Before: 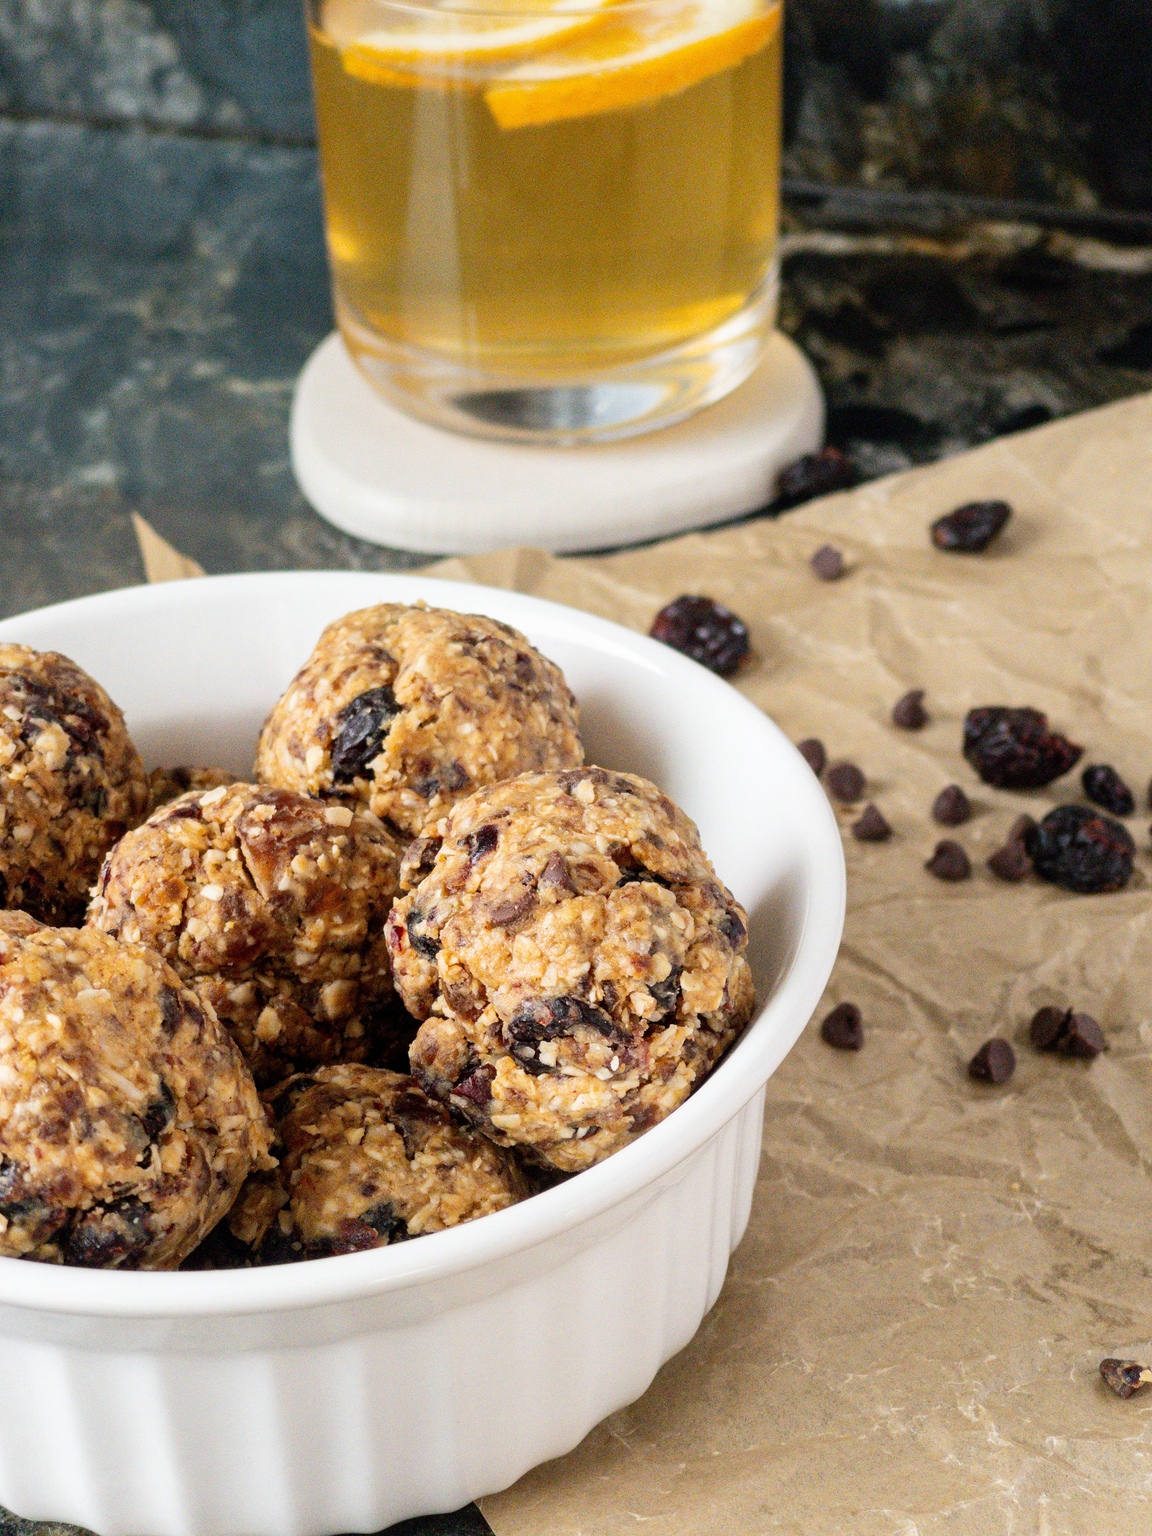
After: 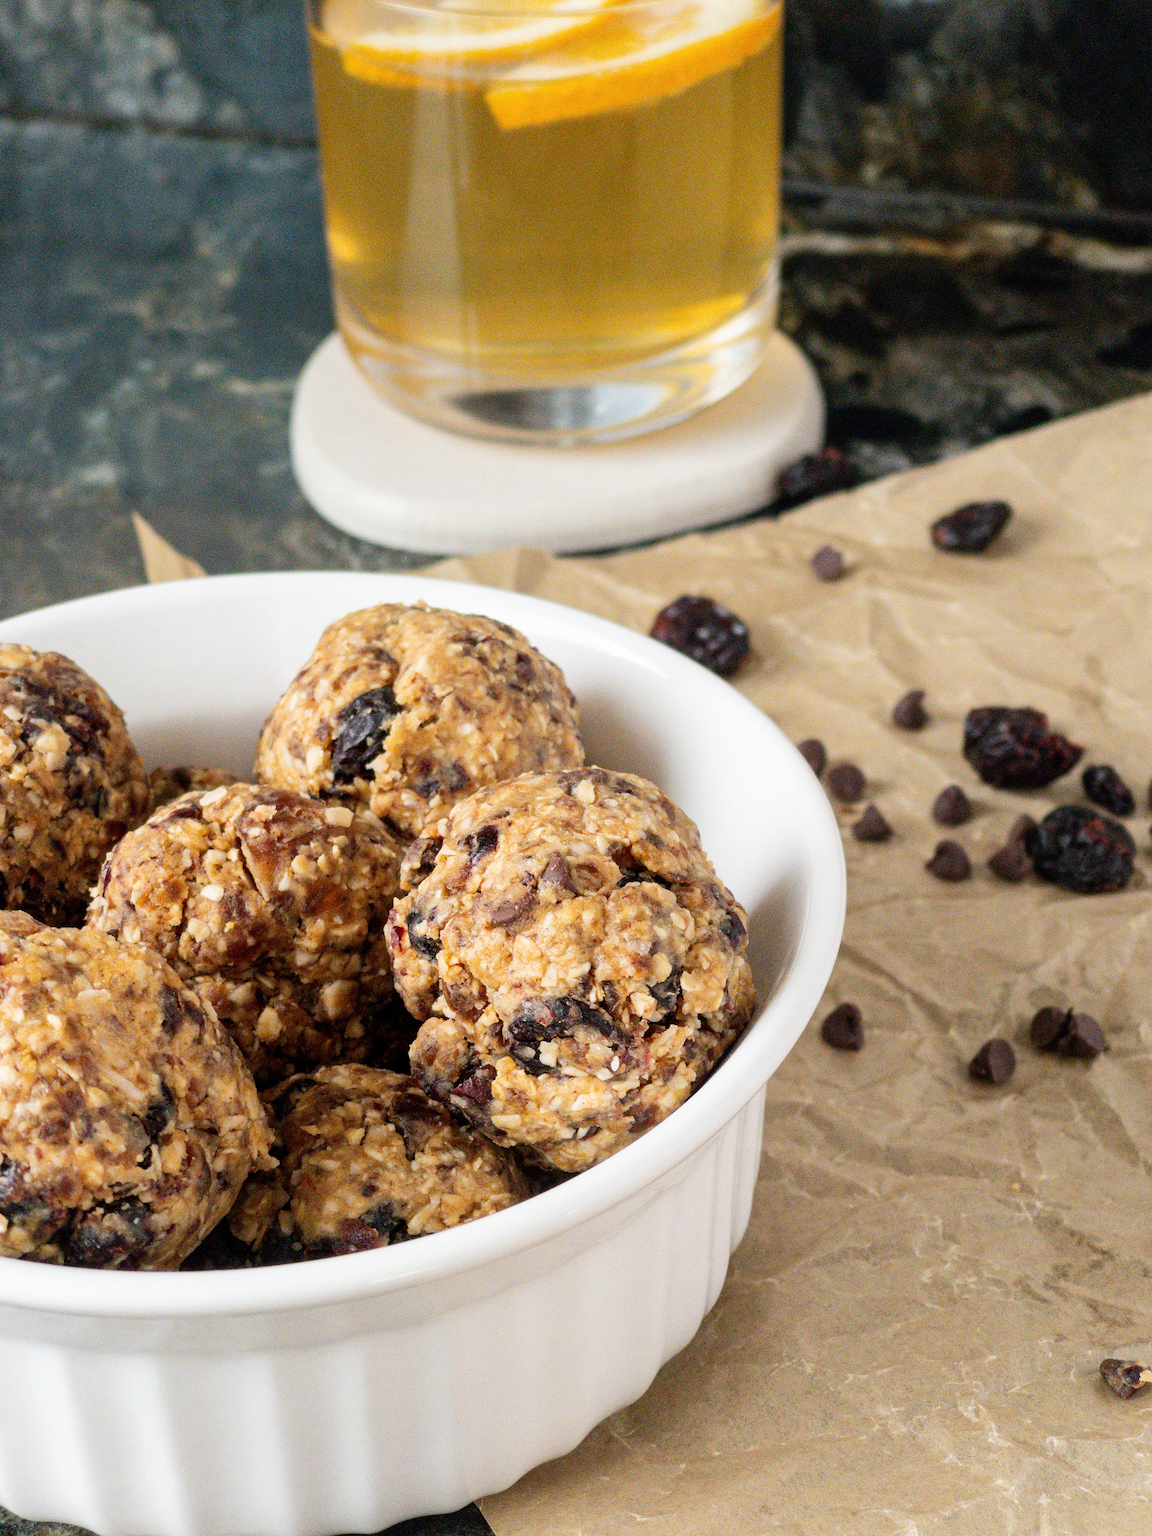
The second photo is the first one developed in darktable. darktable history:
color correction: highlights b* 0.067, saturation 0.986
